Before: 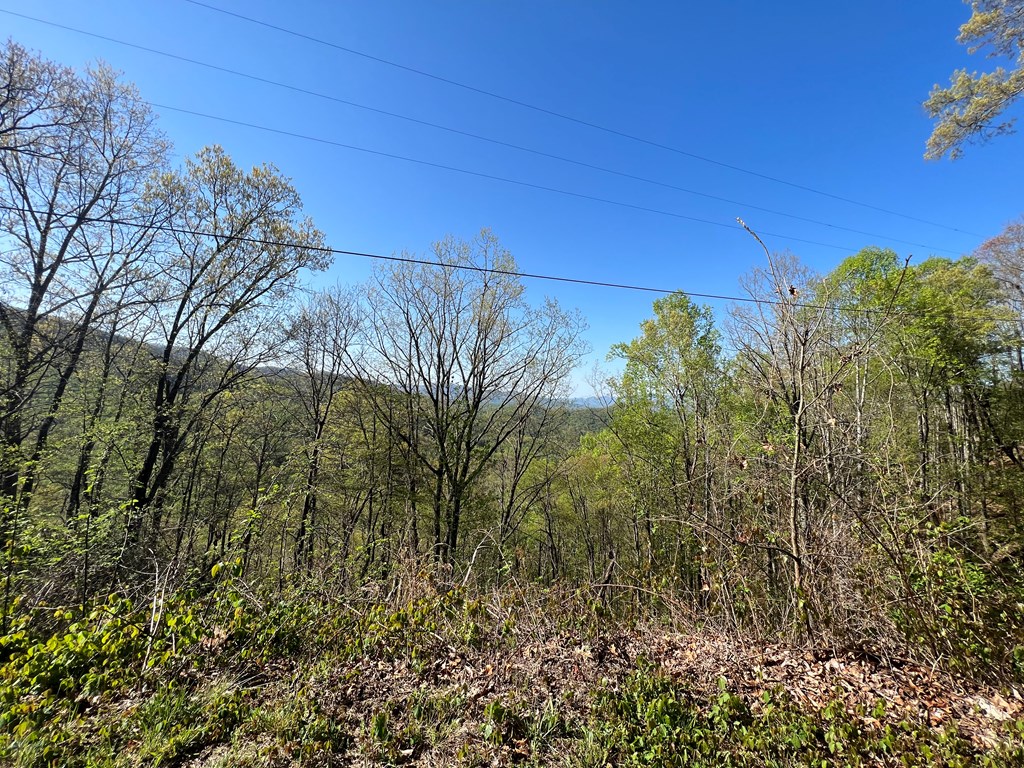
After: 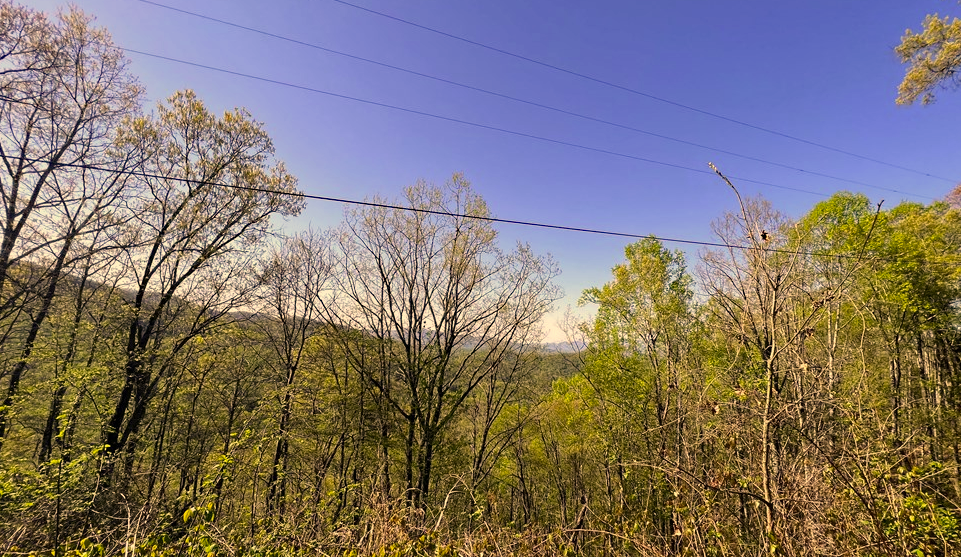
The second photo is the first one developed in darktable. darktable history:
haze removal: strength 0.286, distance 0.245, compatibility mode true, adaptive false
crop: left 2.76%, top 7.212%, right 3.378%, bottom 20.226%
color correction: highlights a* 14.99, highlights b* 32.19
